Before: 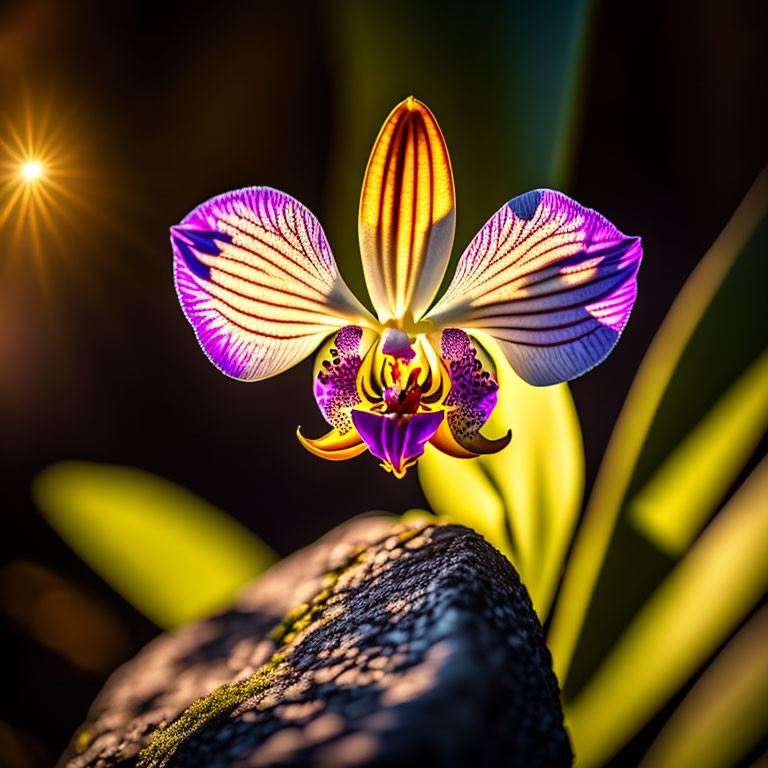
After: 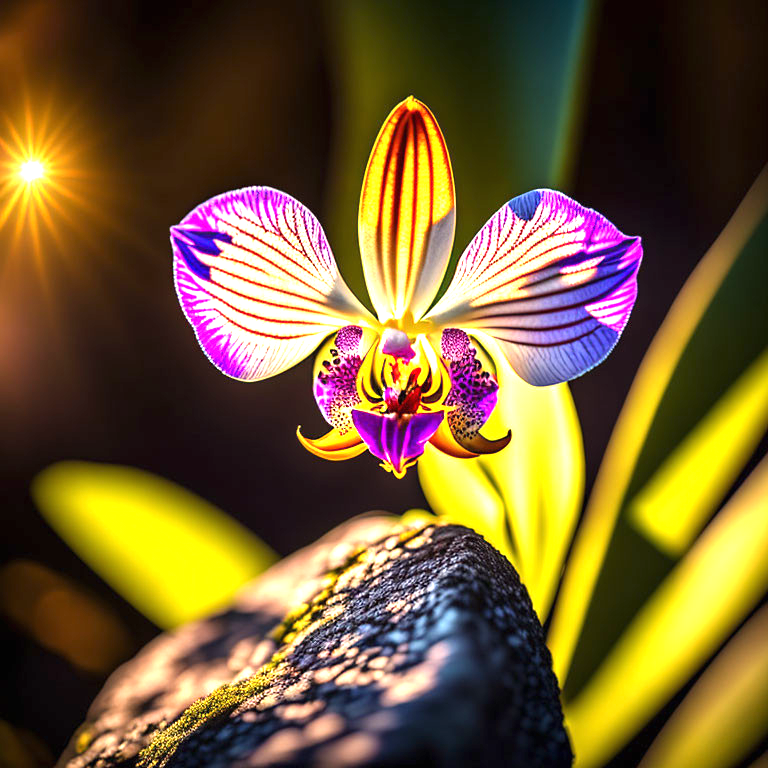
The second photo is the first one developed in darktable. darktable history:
tone equalizer: on, module defaults
exposure: black level correction 0, exposure 1.199 EV, compensate highlight preservation false
